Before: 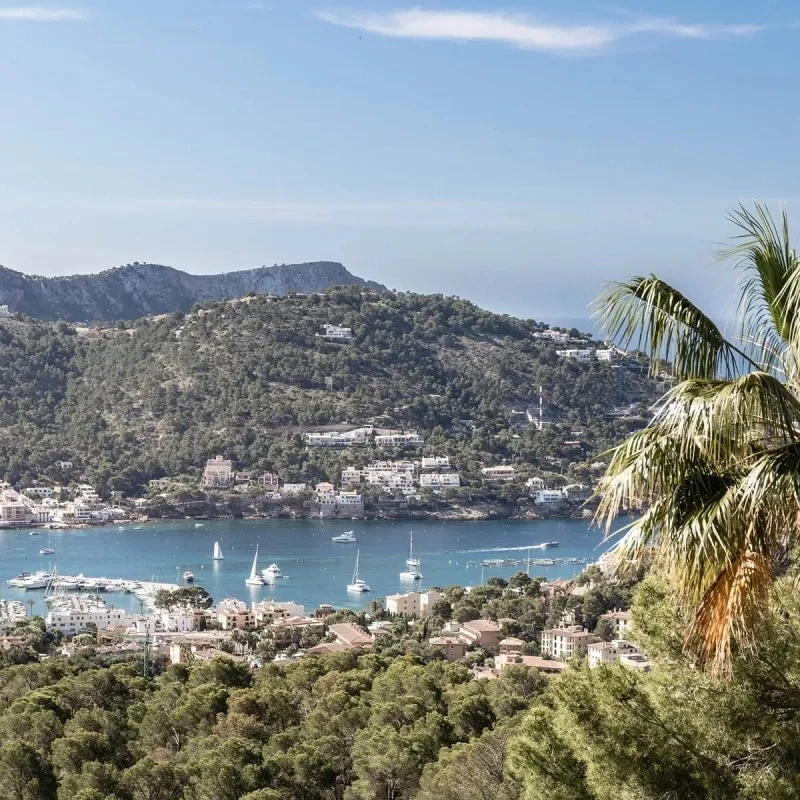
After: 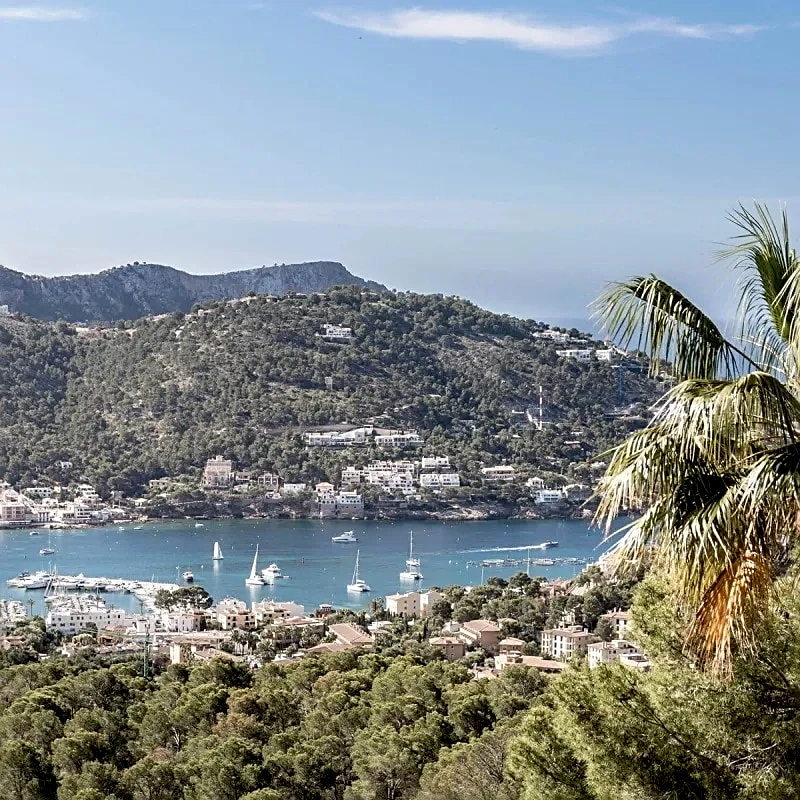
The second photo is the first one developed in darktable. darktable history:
sharpen: amount 0.49
exposure: black level correction 0.01, exposure 0.011 EV, compensate exposure bias true, compensate highlight preservation false
tone equalizer: -8 EV -0.588 EV
